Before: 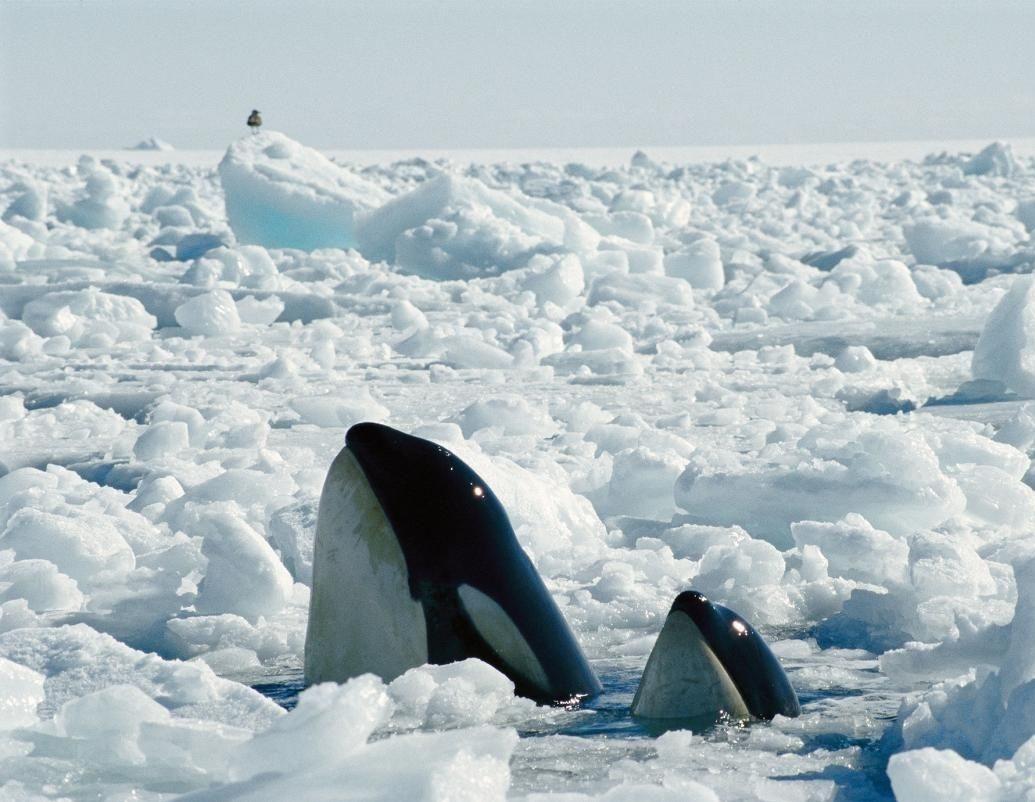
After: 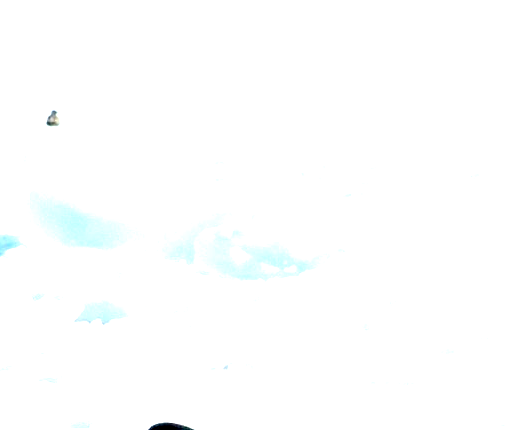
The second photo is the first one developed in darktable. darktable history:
crop: left 19.502%, right 30.582%, bottom 46.376%
exposure: black level correction 0.005, exposure 2.078 EV, compensate highlight preservation false
